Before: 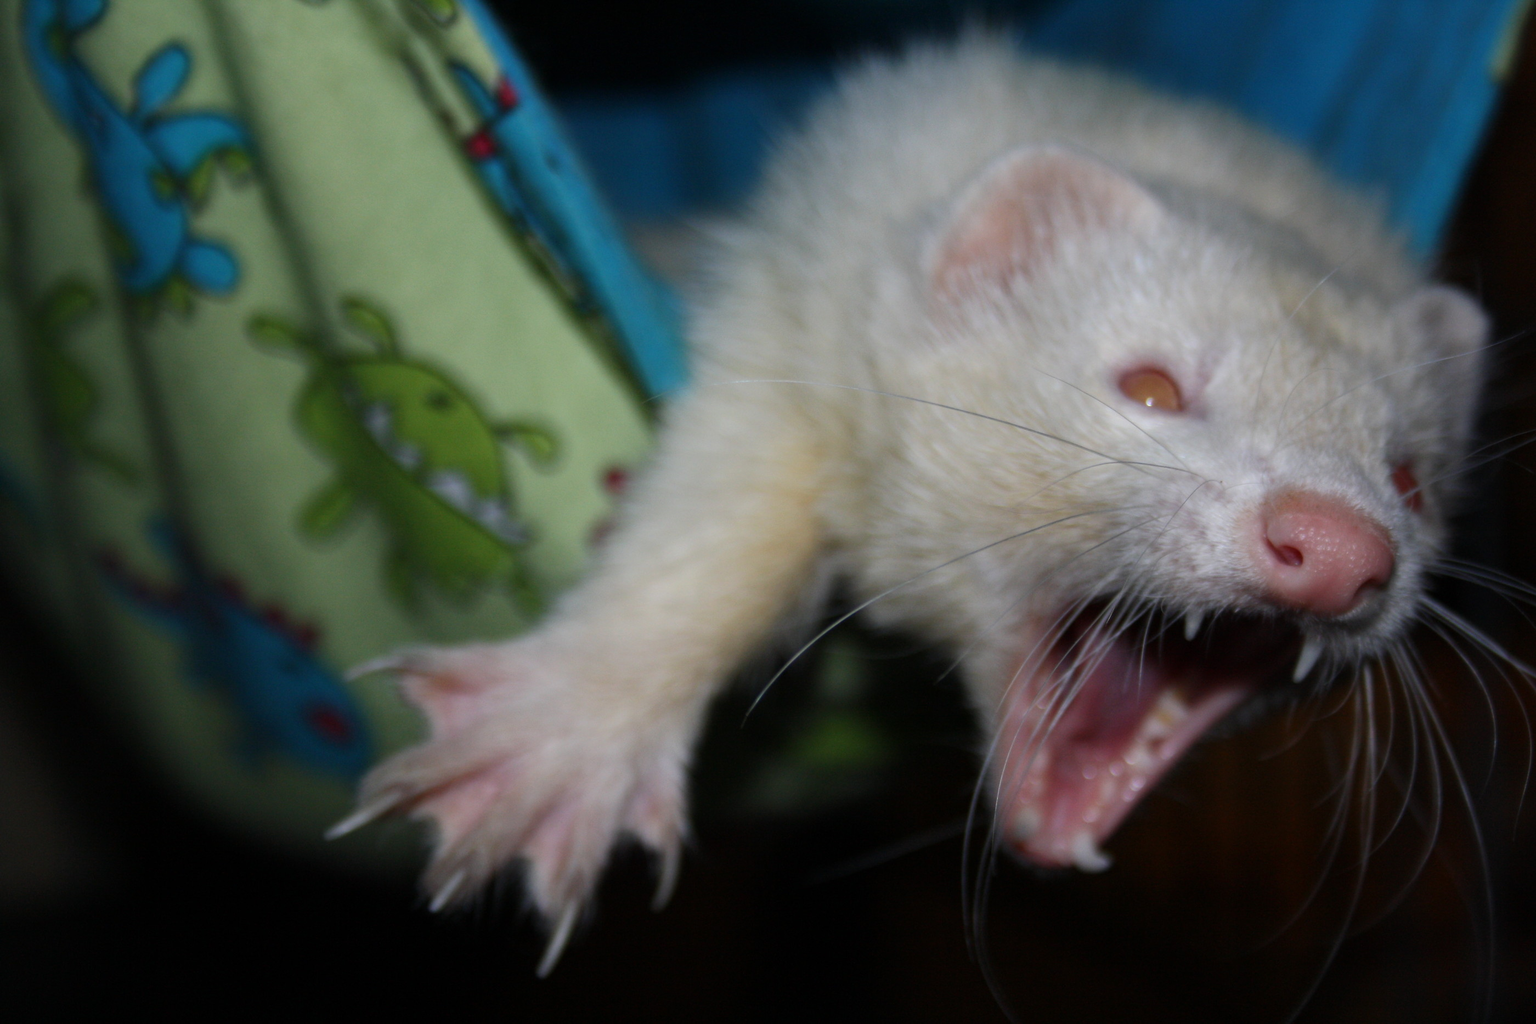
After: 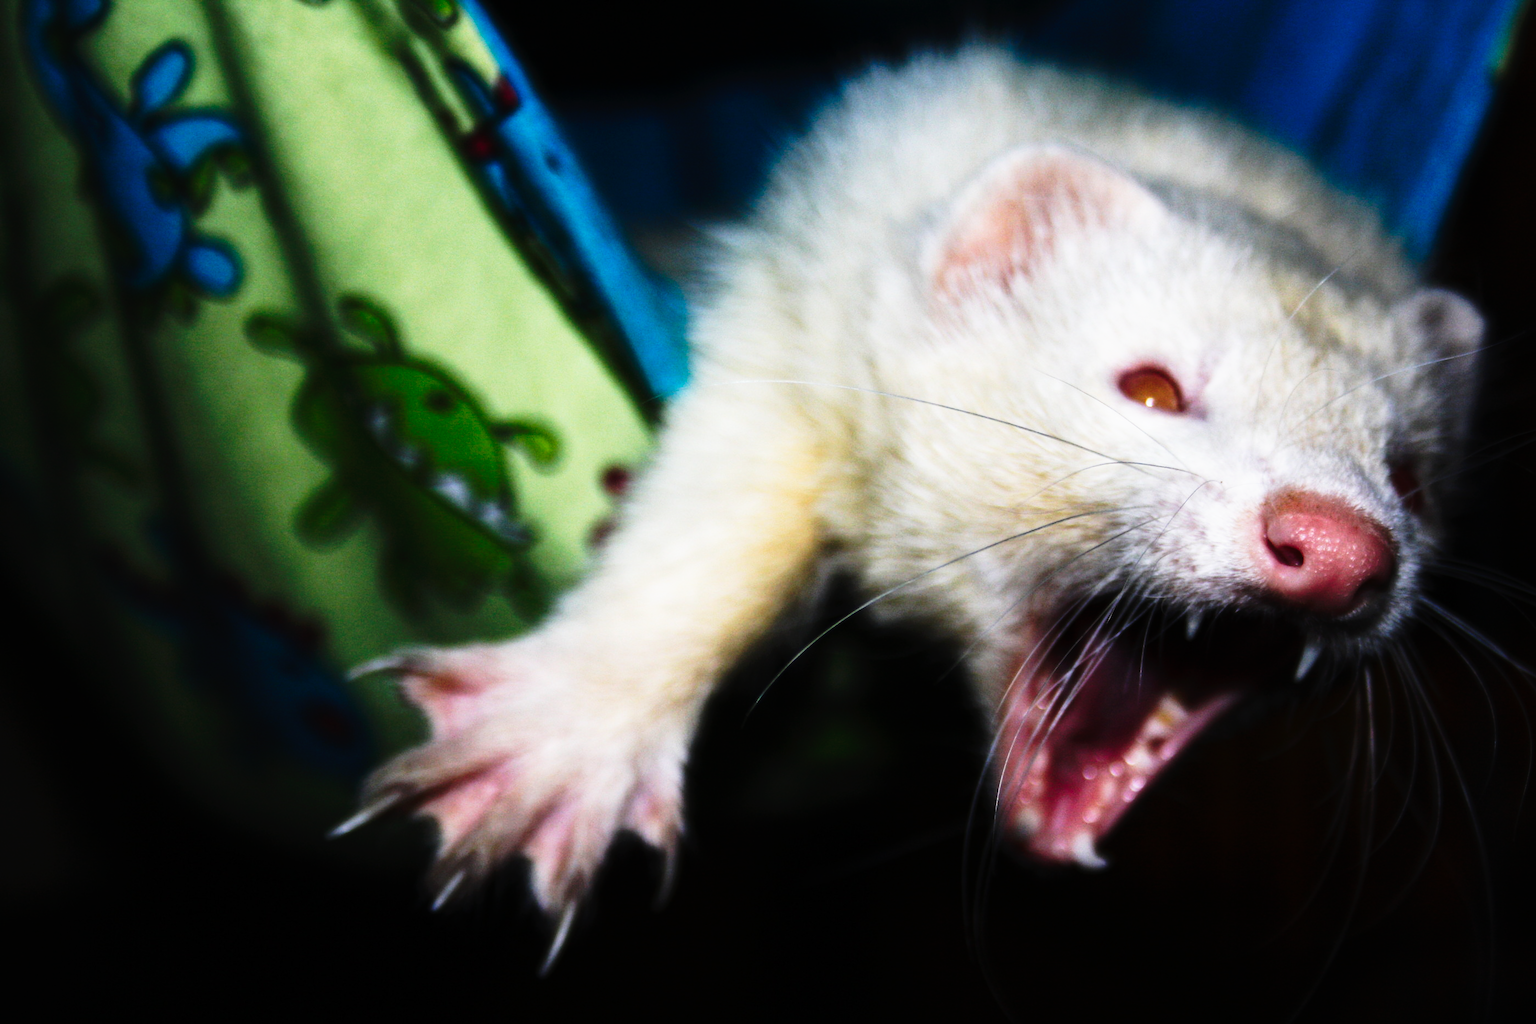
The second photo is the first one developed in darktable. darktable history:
tone equalizer: -8 EV -0.417 EV, -7 EV -0.389 EV, -6 EV -0.333 EV, -5 EV -0.222 EV, -3 EV 0.222 EV, -2 EV 0.333 EV, -1 EV 0.389 EV, +0 EV 0.417 EV, edges refinement/feathering 500, mask exposure compensation -1.57 EV, preserve details no
tone curve: curves: ch0 [(0, 0) (0.003, 0.003) (0.011, 0.006) (0.025, 0.012) (0.044, 0.02) (0.069, 0.023) (0.1, 0.029) (0.136, 0.037) (0.177, 0.058) (0.224, 0.084) (0.277, 0.137) (0.335, 0.209) (0.399, 0.336) (0.468, 0.478) (0.543, 0.63) (0.623, 0.789) (0.709, 0.903) (0.801, 0.967) (0.898, 0.987) (1, 1)], preserve colors none
